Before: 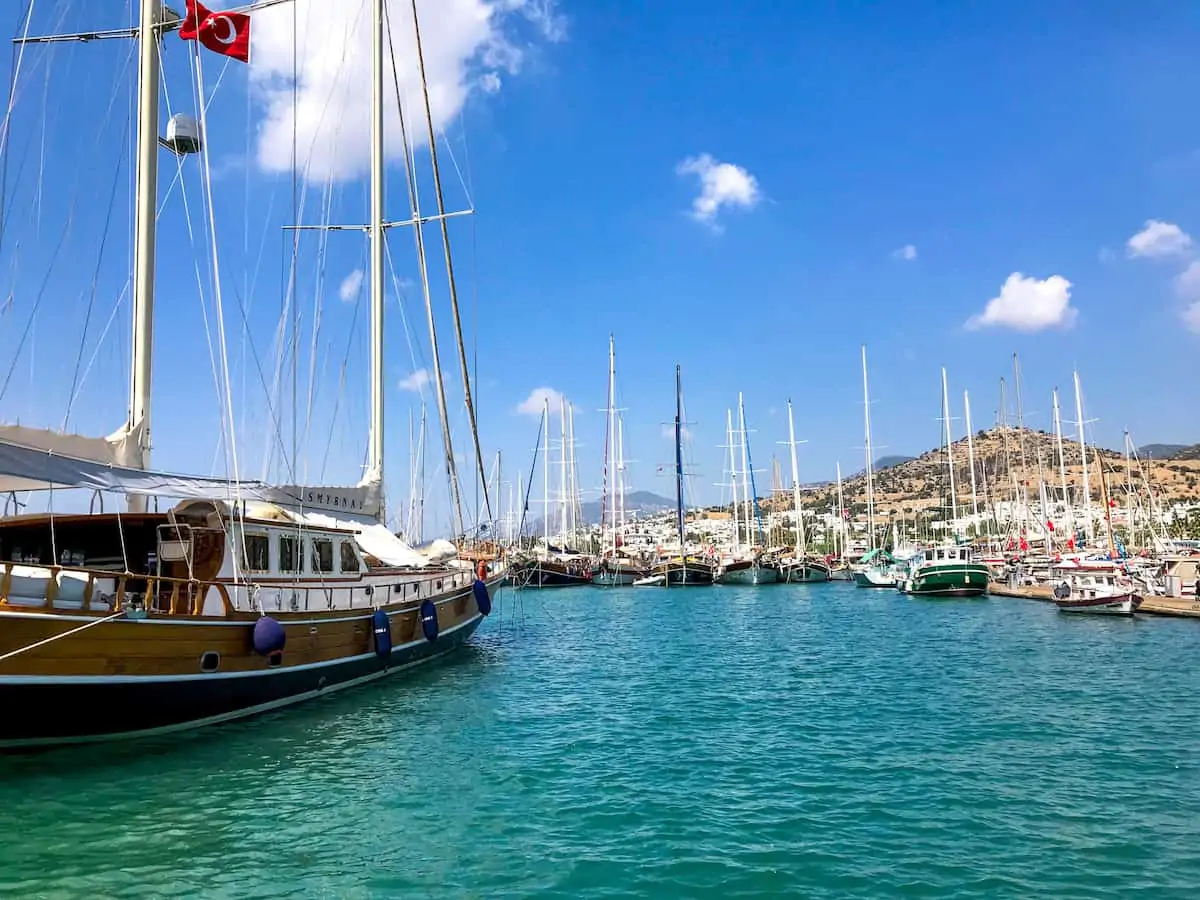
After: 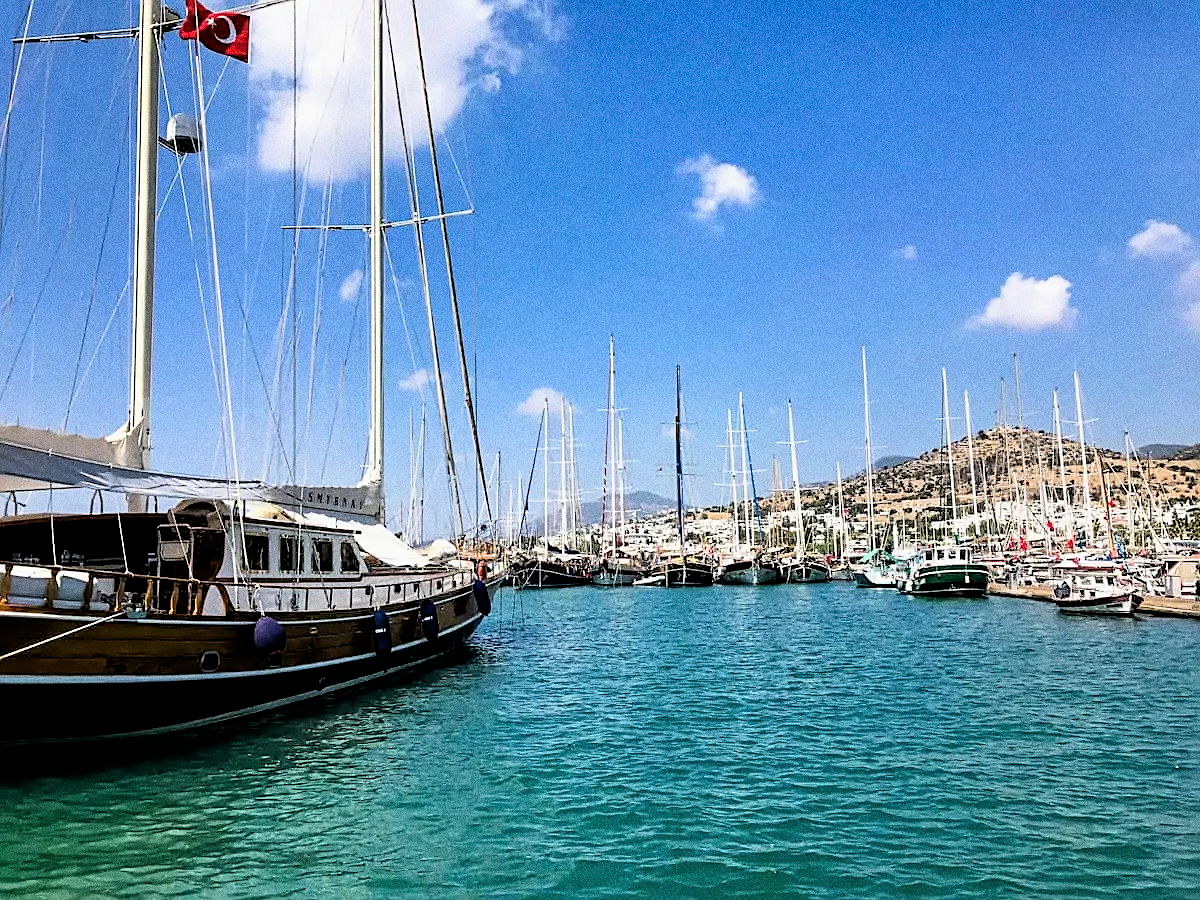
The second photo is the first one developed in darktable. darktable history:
filmic rgb: black relative exposure -3.72 EV, white relative exposure 2.77 EV, dynamic range scaling -5.32%, hardness 3.03
grain: coarseness 0.09 ISO, strength 40%
sharpen: on, module defaults
white balance: emerald 1
